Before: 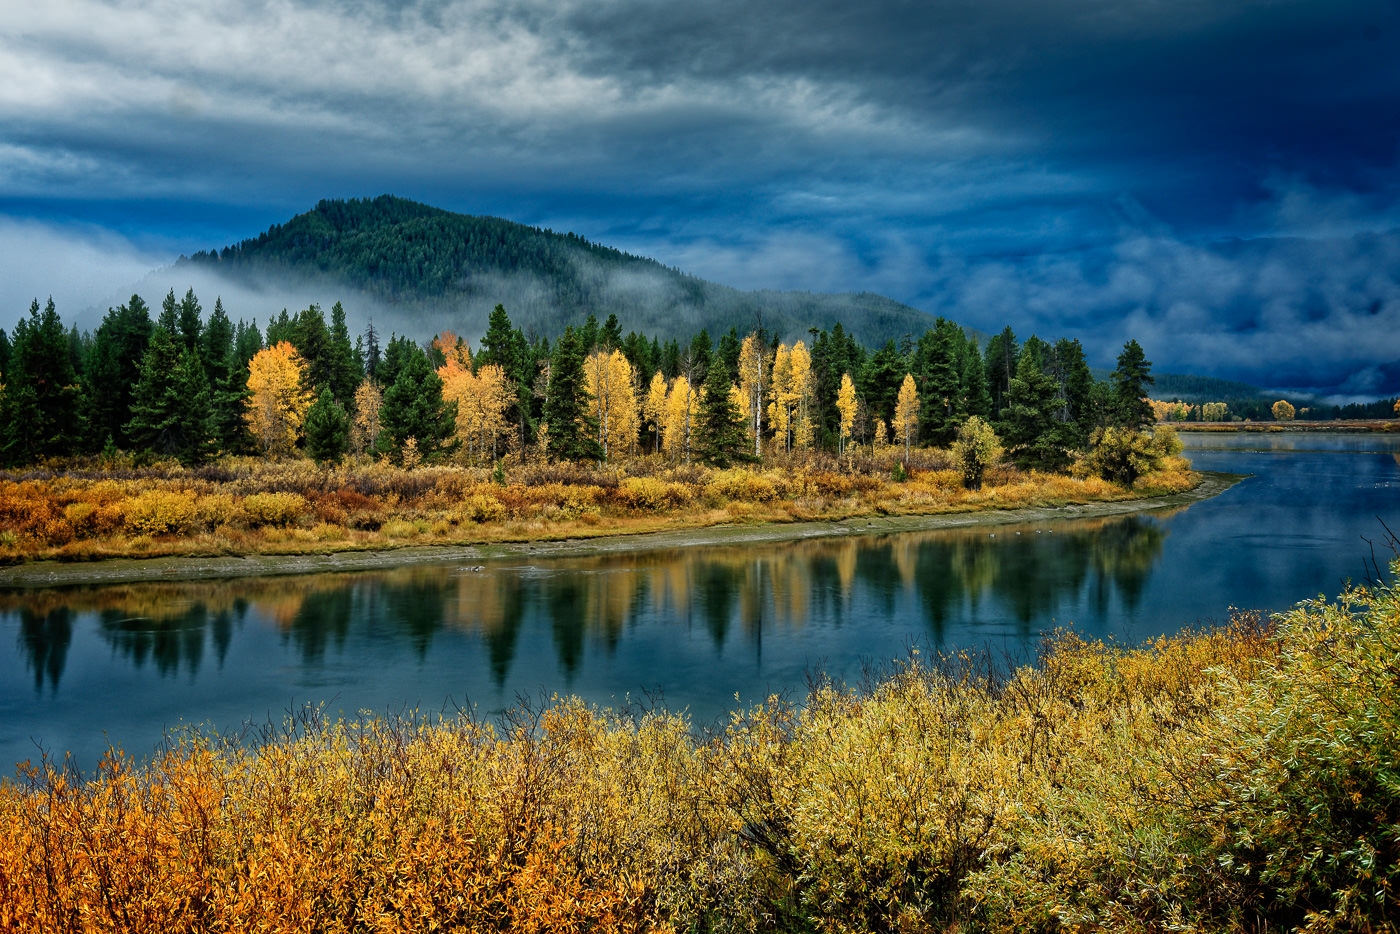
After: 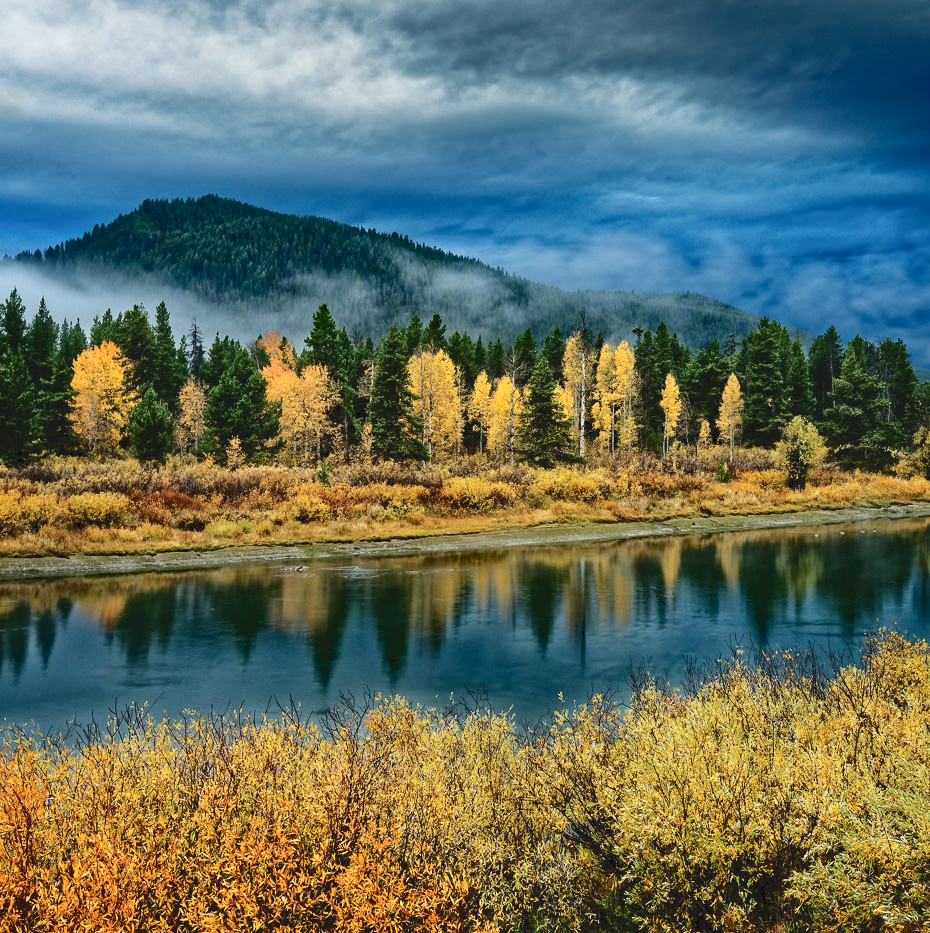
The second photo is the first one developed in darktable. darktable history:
crop and rotate: left 12.636%, right 20.872%
tone curve: curves: ch0 [(0, 0) (0.003, 0.09) (0.011, 0.095) (0.025, 0.097) (0.044, 0.108) (0.069, 0.117) (0.1, 0.129) (0.136, 0.151) (0.177, 0.185) (0.224, 0.229) (0.277, 0.299) (0.335, 0.379) (0.399, 0.469) (0.468, 0.55) (0.543, 0.629) (0.623, 0.702) (0.709, 0.775) (0.801, 0.85) (0.898, 0.91) (1, 1)], color space Lab, independent channels, preserve colors none
haze removal: compatibility mode true, adaptive false
